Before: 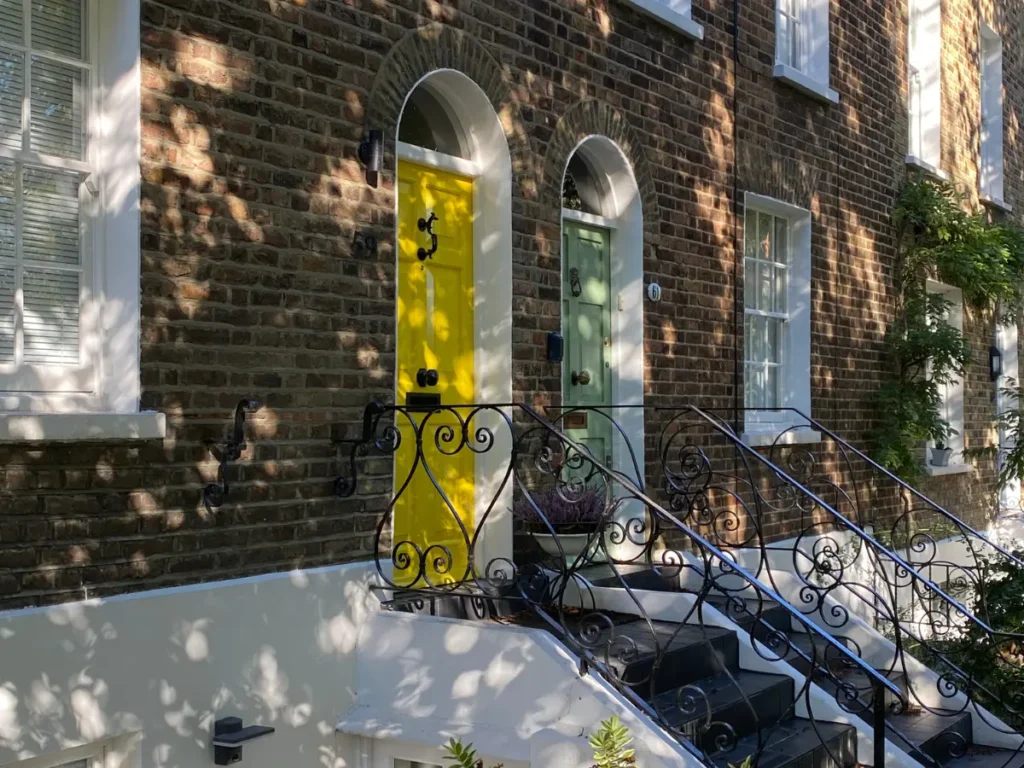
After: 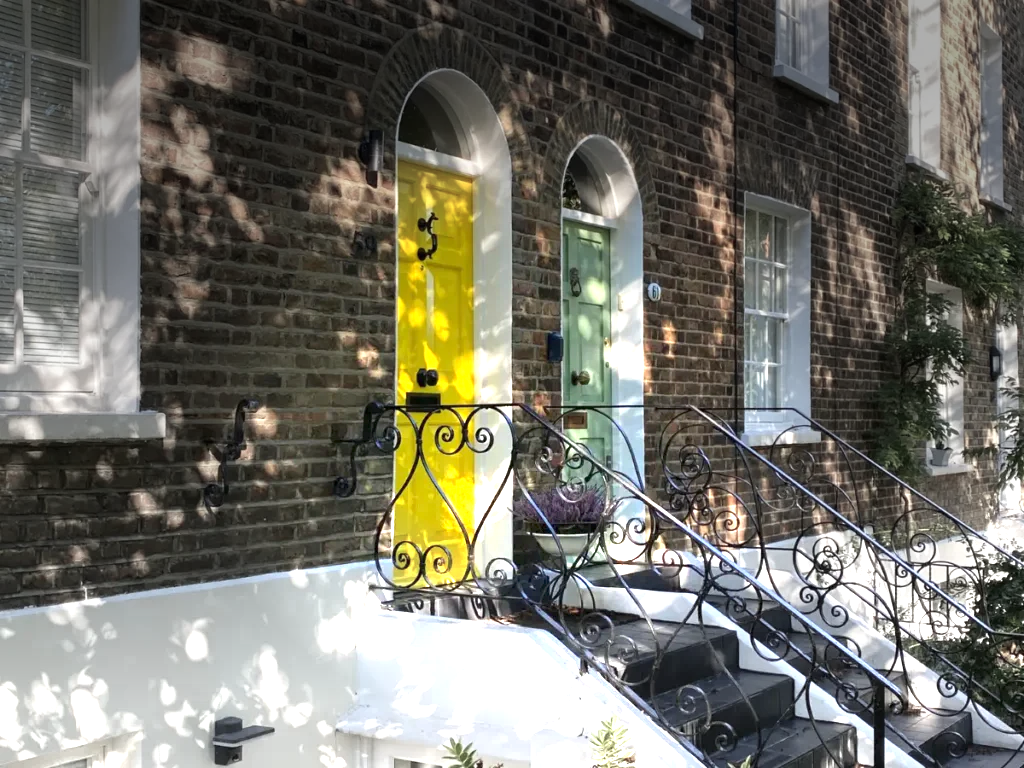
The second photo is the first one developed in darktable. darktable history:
graduated density: density -3.9 EV
vignetting: fall-off start 31.28%, fall-off radius 34.64%, brightness -0.575
